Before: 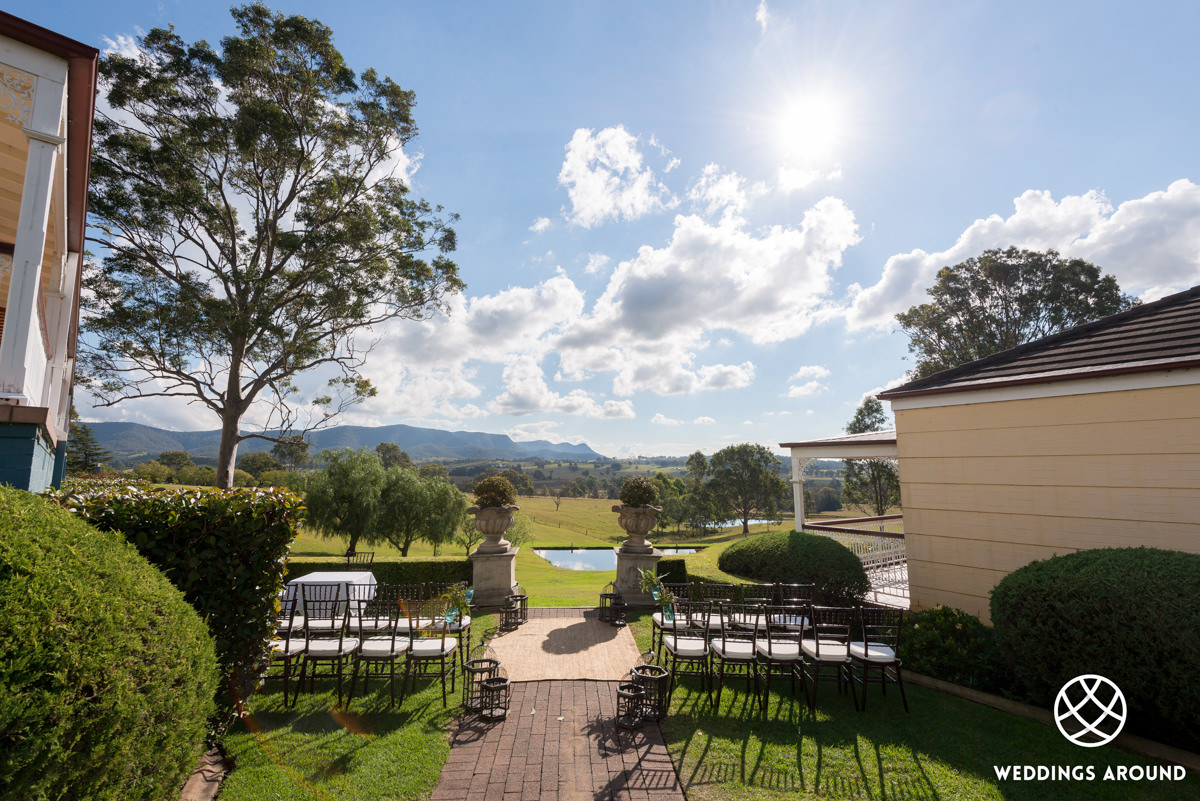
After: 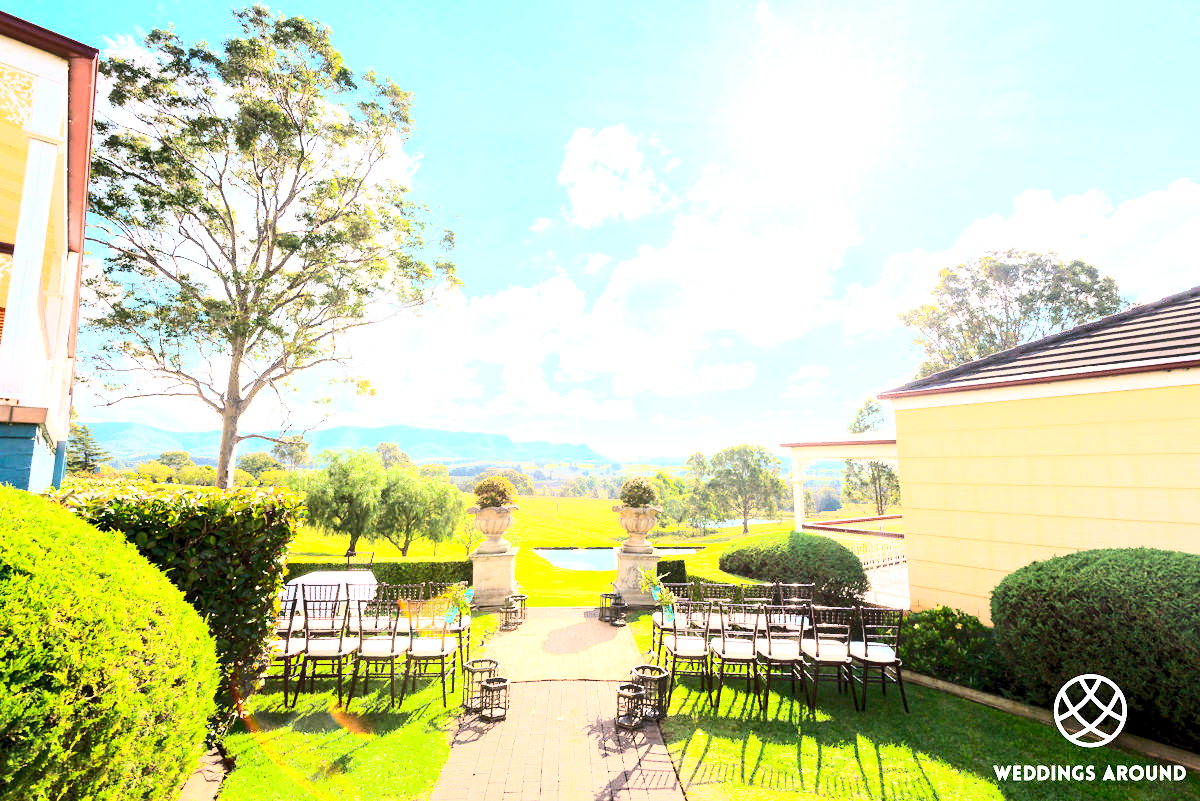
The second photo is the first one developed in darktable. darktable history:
base curve: curves: ch0 [(0, 0) (0.028, 0.03) (0.121, 0.232) (0.46, 0.748) (0.859, 0.968) (1, 1)], exposure shift 0.01
exposure: black level correction 0.001, exposure 1.806 EV, compensate exposure bias true, compensate highlight preservation false
contrast brightness saturation: contrast 0.242, brightness 0.254, saturation 0.39
